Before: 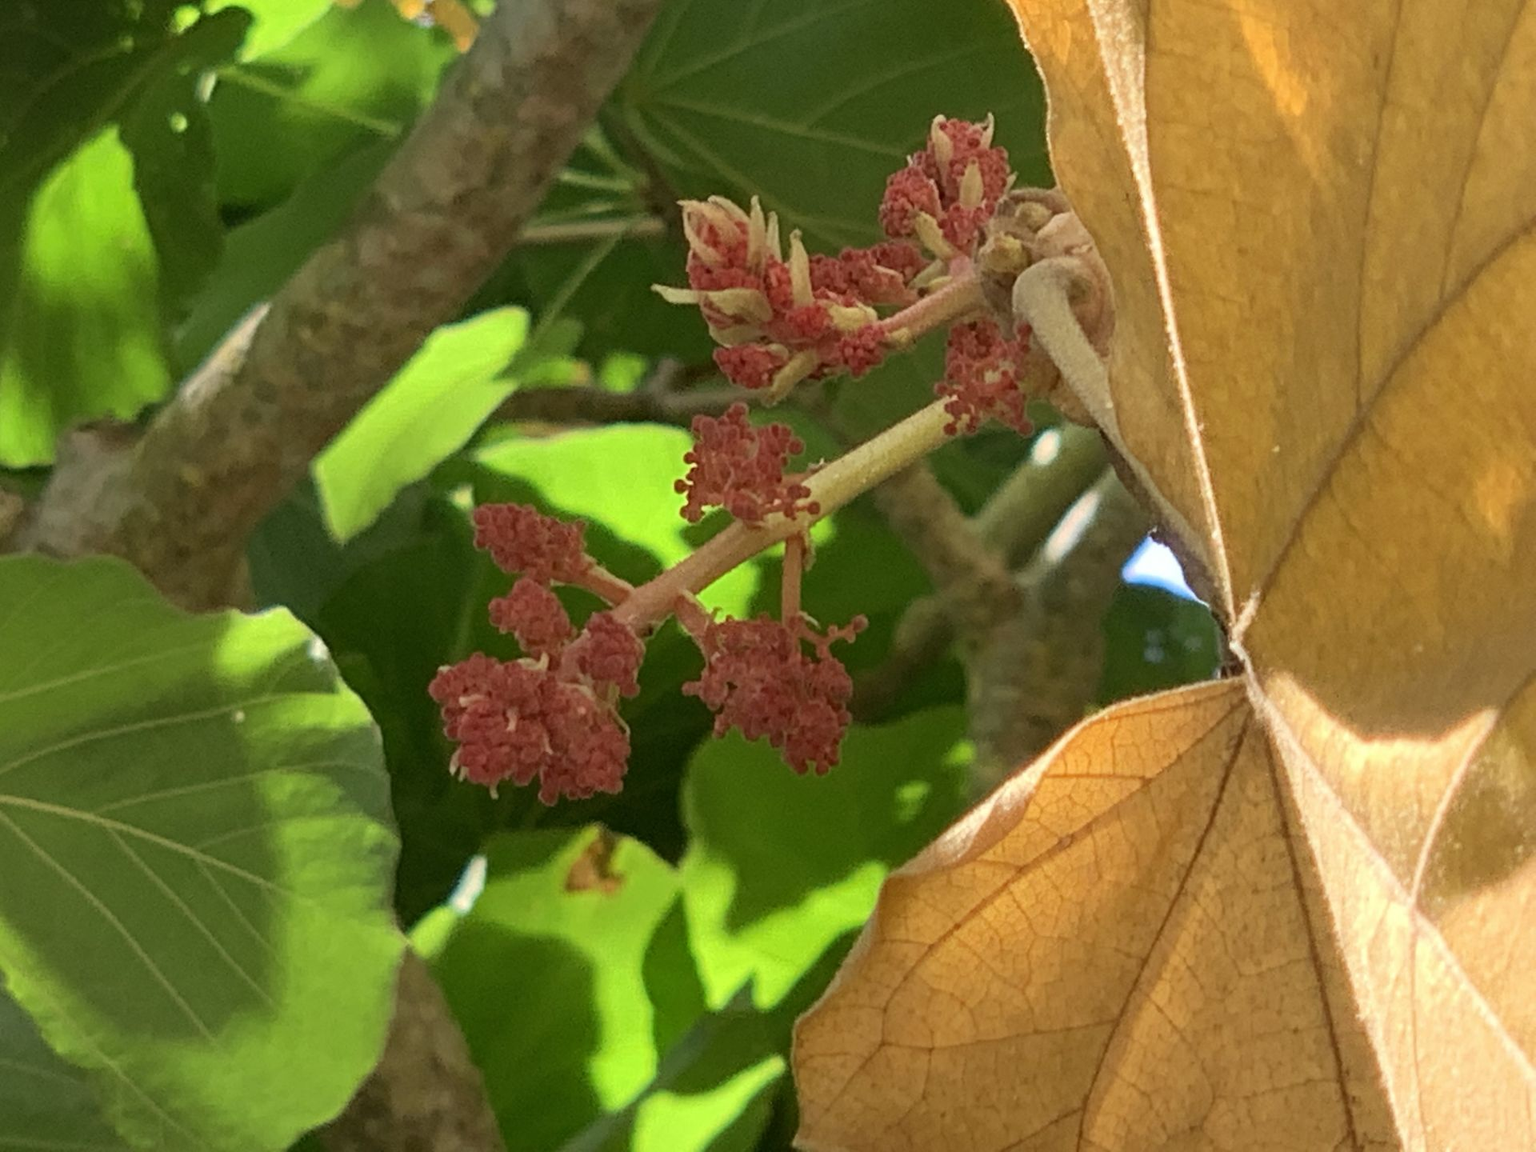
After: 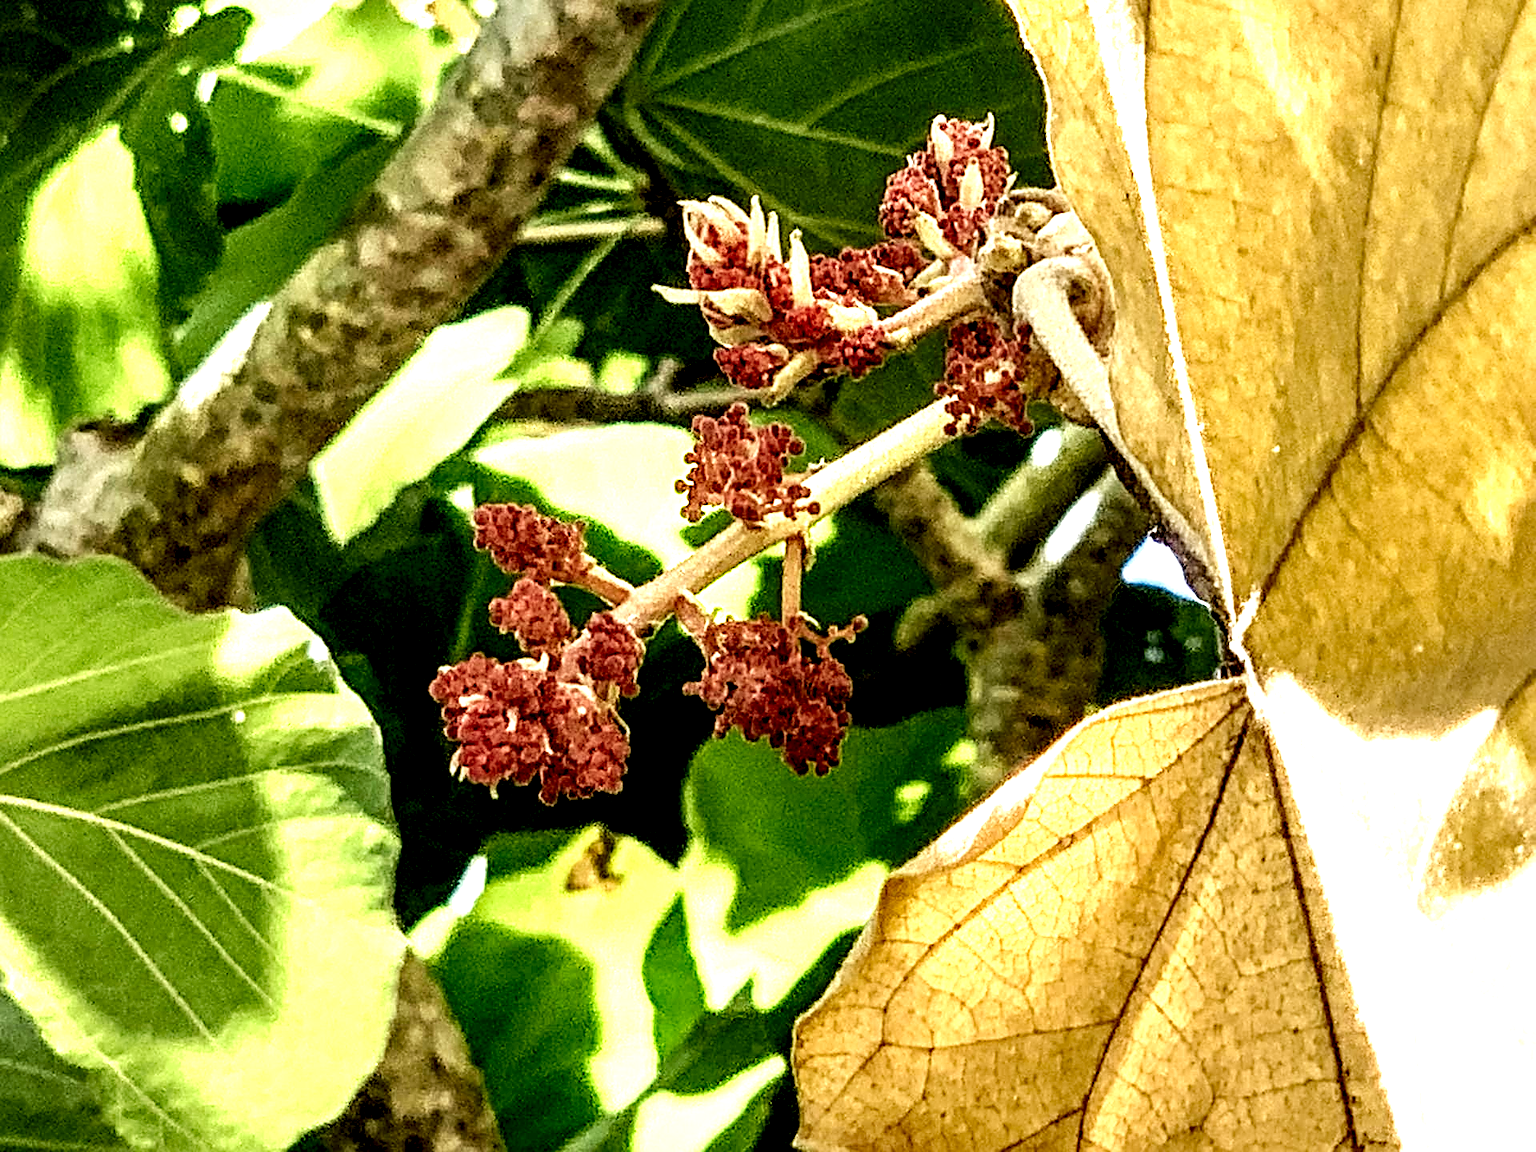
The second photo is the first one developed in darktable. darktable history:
exposure: black level correction 0, exposure 0.5 EV, compensate highlight preservation false
sharpen: on, module defaults
local contrast: highlights 111%, shadows 43%, detail 295%
base curve: curves: ch0 [(0, 0) (0.036, 0.025) (0.121, 0.166) (0.206, 0.329) (0.605, 0.79) (1, 1)], preserve colors none
